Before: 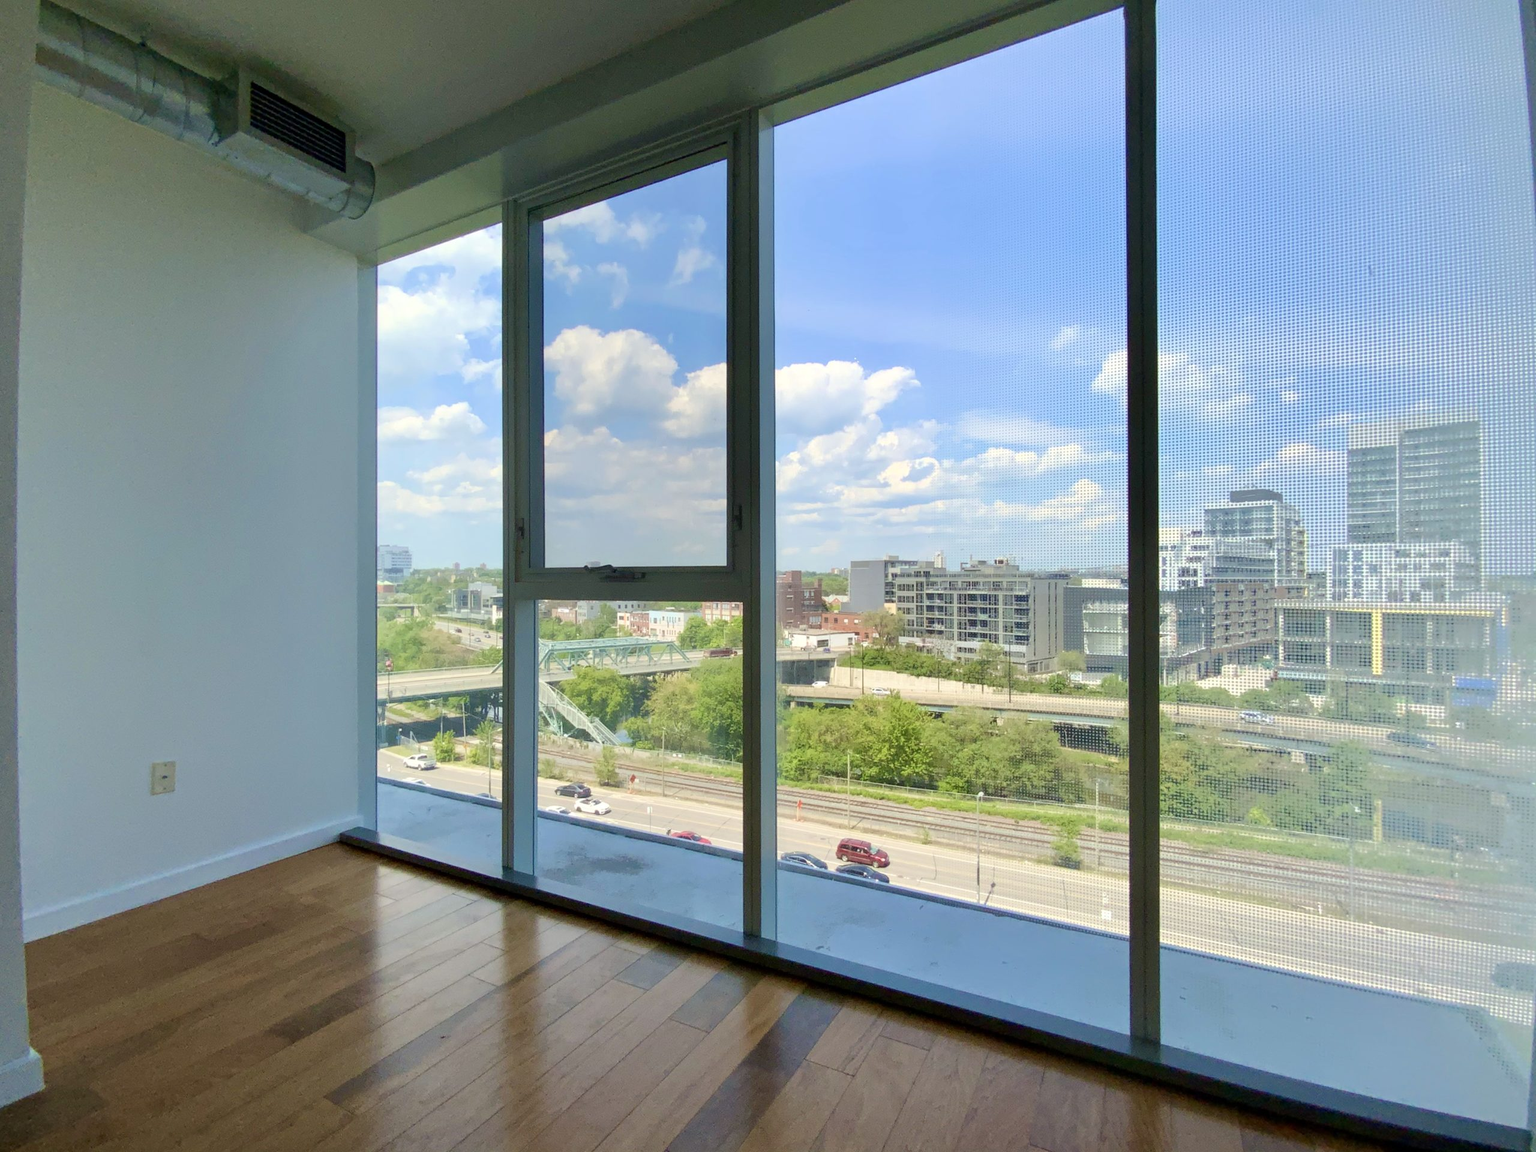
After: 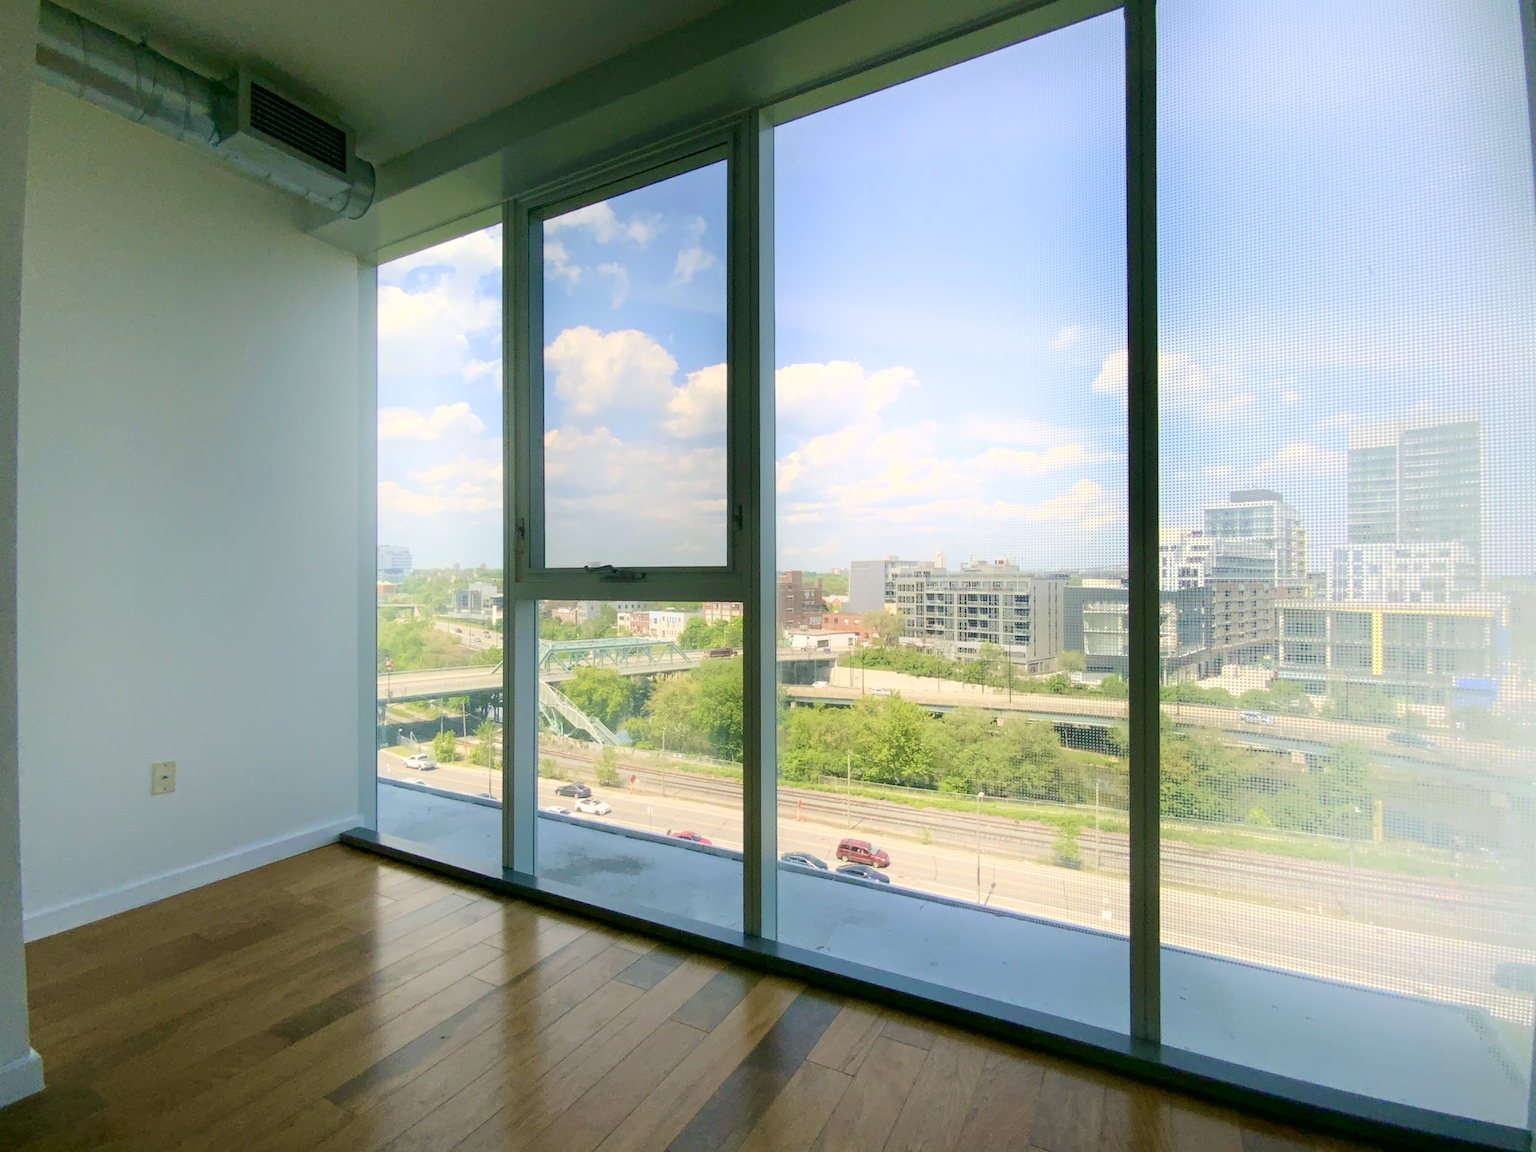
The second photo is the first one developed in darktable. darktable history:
shadows and highlights: shadows -53.27, highlights 87.2, soften with gaussian
color correction: highlights a* 4.12, highlights b* 4.92, shadows a* -8.35, shadows b* 4.96
